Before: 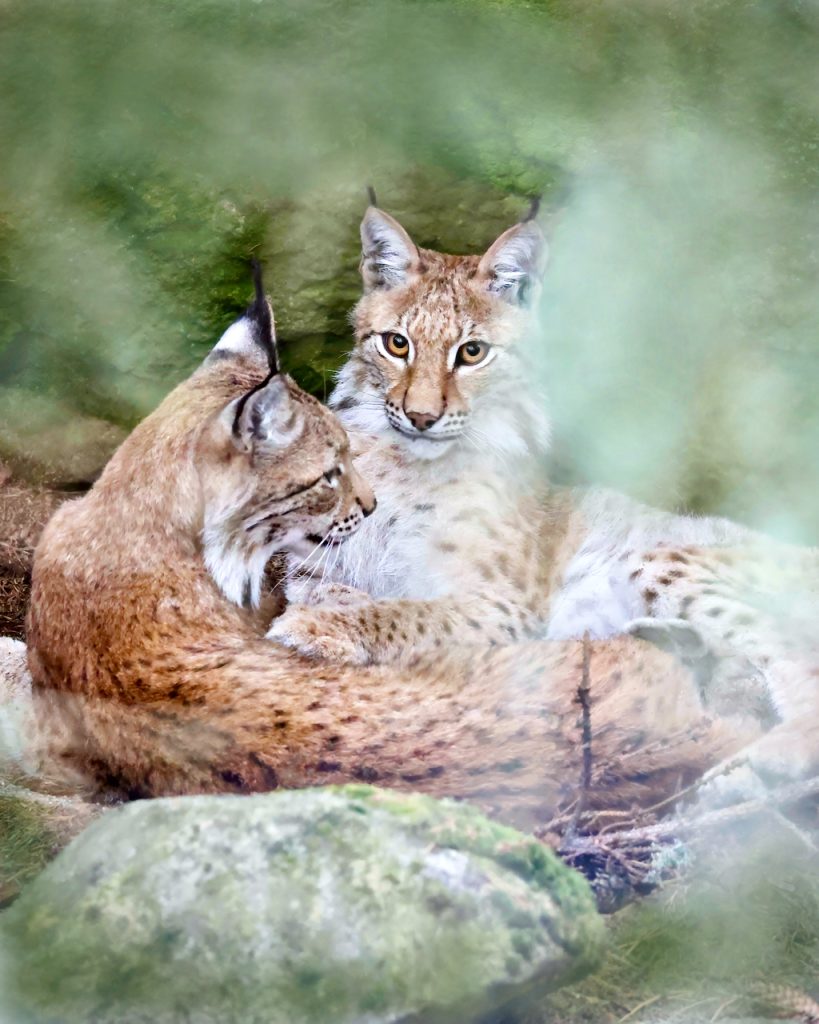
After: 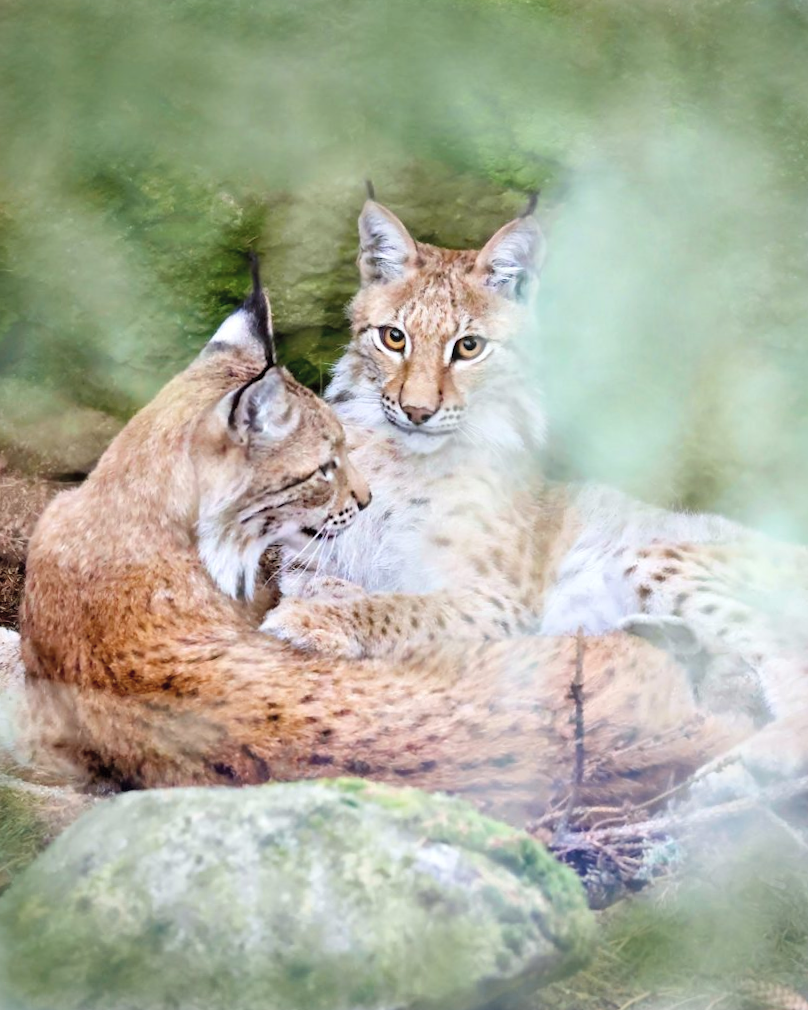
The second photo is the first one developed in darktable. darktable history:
crop and rotate: angle -0.593°
contrast brightness saturation: brightness 0.129
color zones: curves: ch0 [(0, 0.5) (0.143, 0.5) (0.286, 0.5) (0.429, 0.5) (0.571, 0.5) (0.714, 0.476) (0.857, 0.5) (1, 0.5)]; ch2 [(0, 0.5) (0.143, 0.5) (0.286, 0.5) (0.429, 0.5) (0.571, 0.5) (0.714, 0.487) (0.857, 0.5) (1, 0.5)]
